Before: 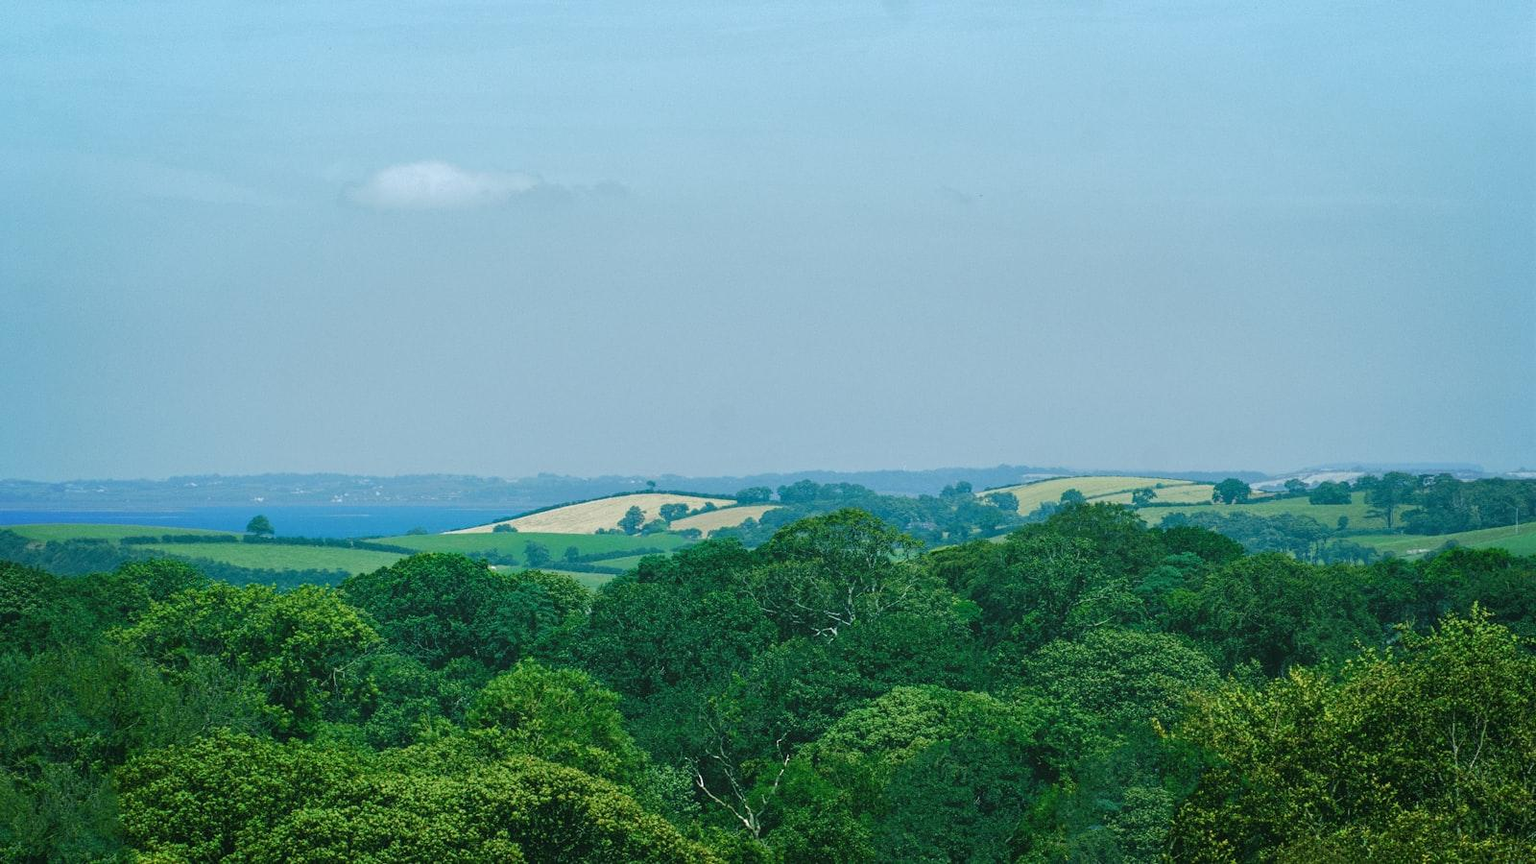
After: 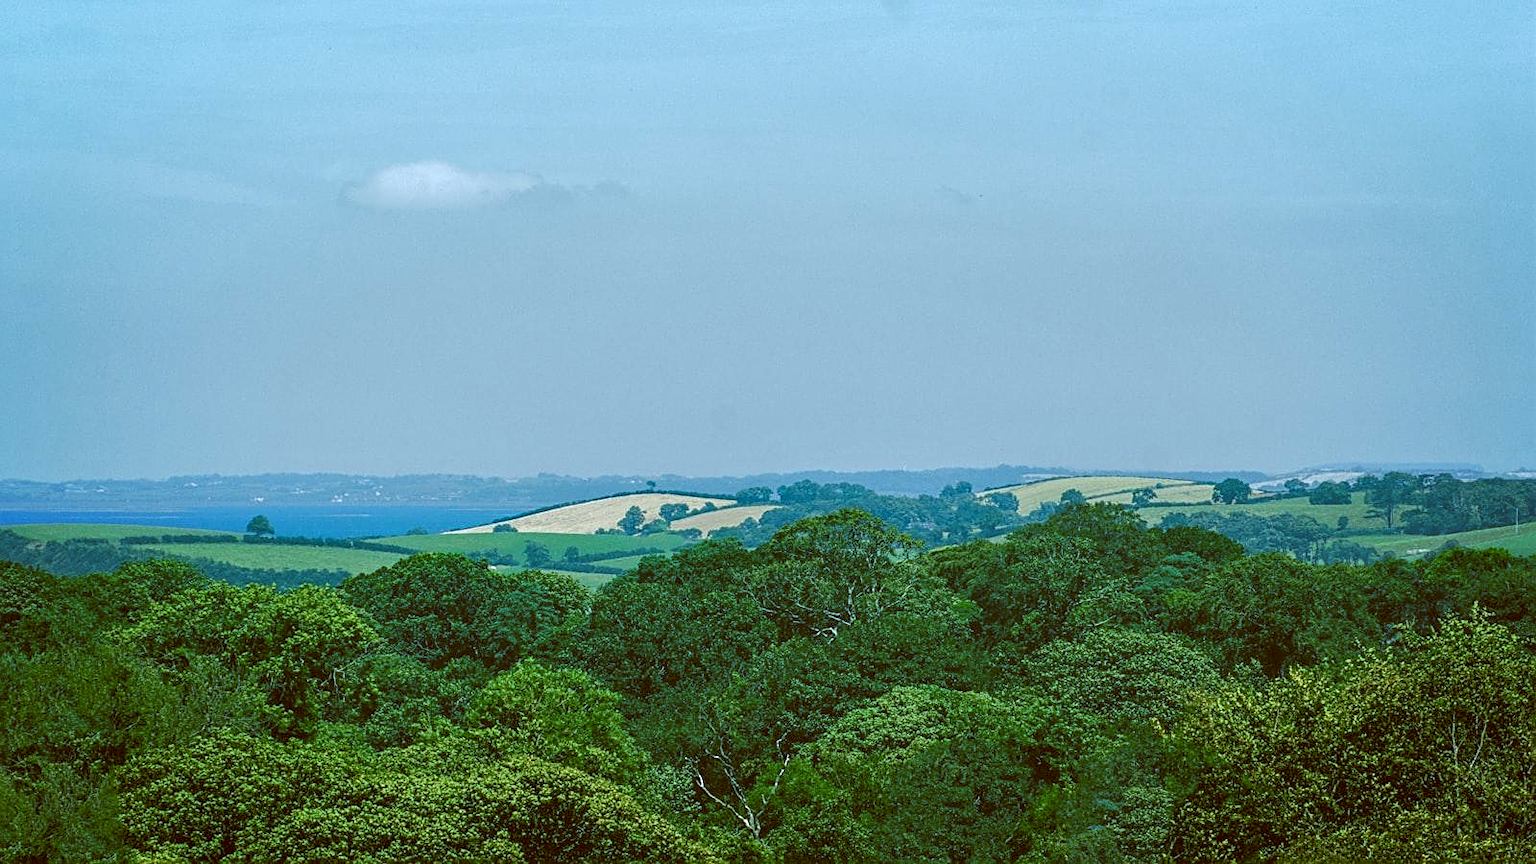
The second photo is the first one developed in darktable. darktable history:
local contrast: on, module defaults
color balance: lift [1, 1.015, 1.004, 0.985], gamma [1, 0.958, 0.971, 1.042], gain [1, 0.956, 0.977, 1.044]
sharpen: on, module defaults
